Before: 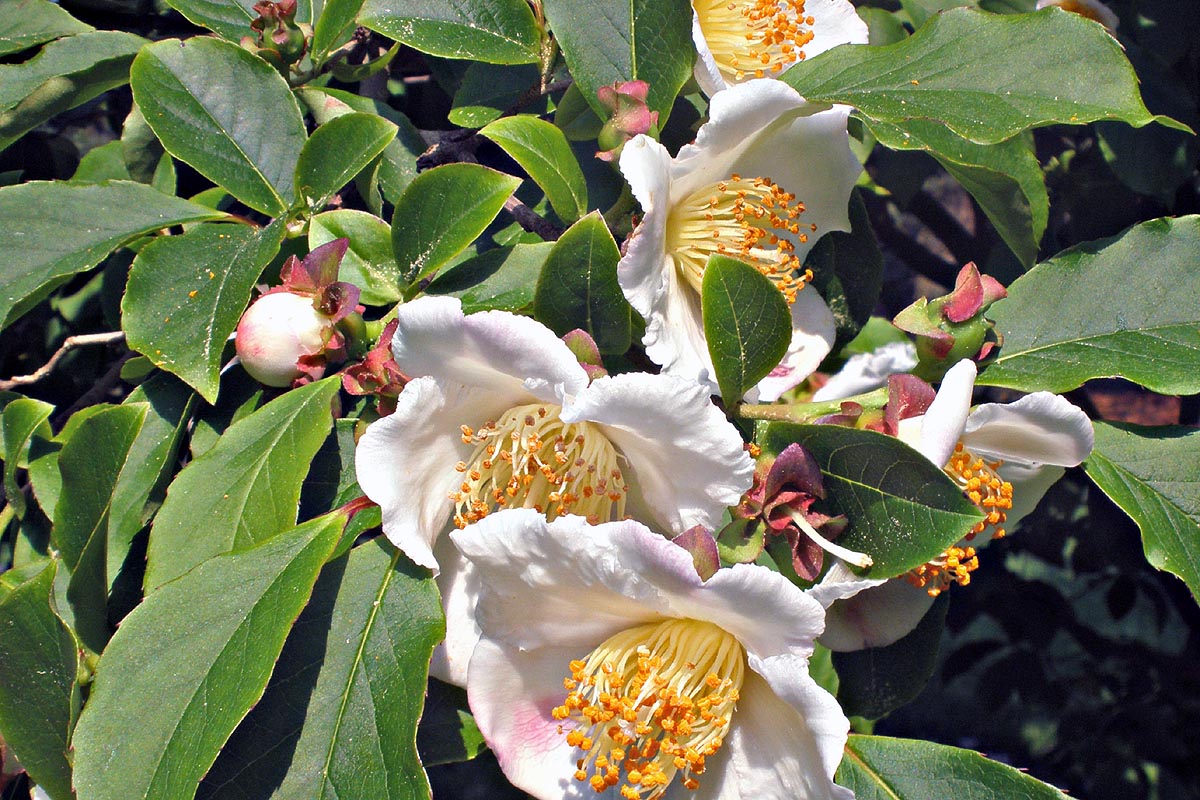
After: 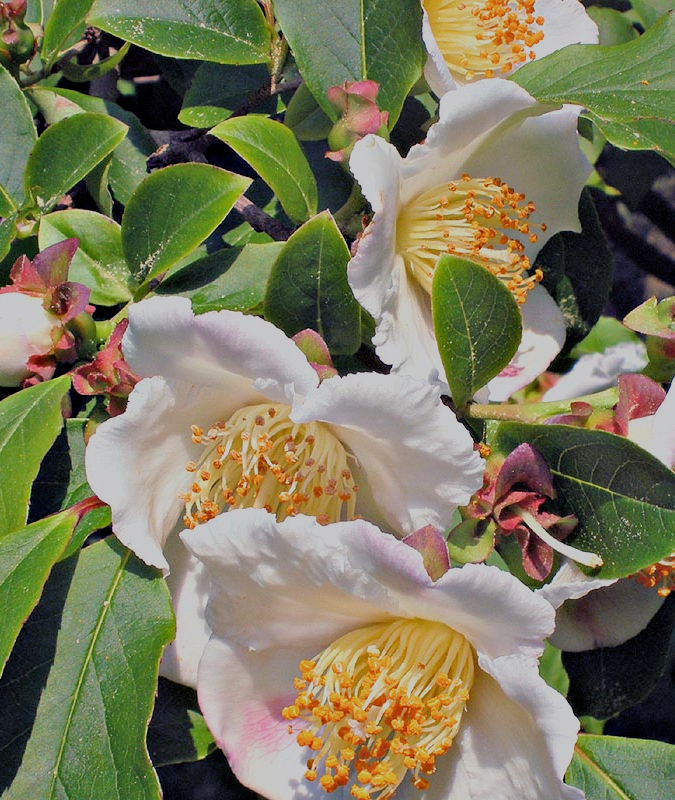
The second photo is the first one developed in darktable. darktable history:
crop and rotate: left 22.516%, right 21.234%
filmic rgb: black relative exposure -8.79 EV, white relative exposure 4.98 EV, threshold 3 EV, target black luminance 0%, hardness 3.77, latitude 66.33%, contrast 0.822, shadows ↔ highlights balance 20%, color science v5 (2021), contrast in shadows safe, contrast in highlights safe, enable highlight reconstruction true
